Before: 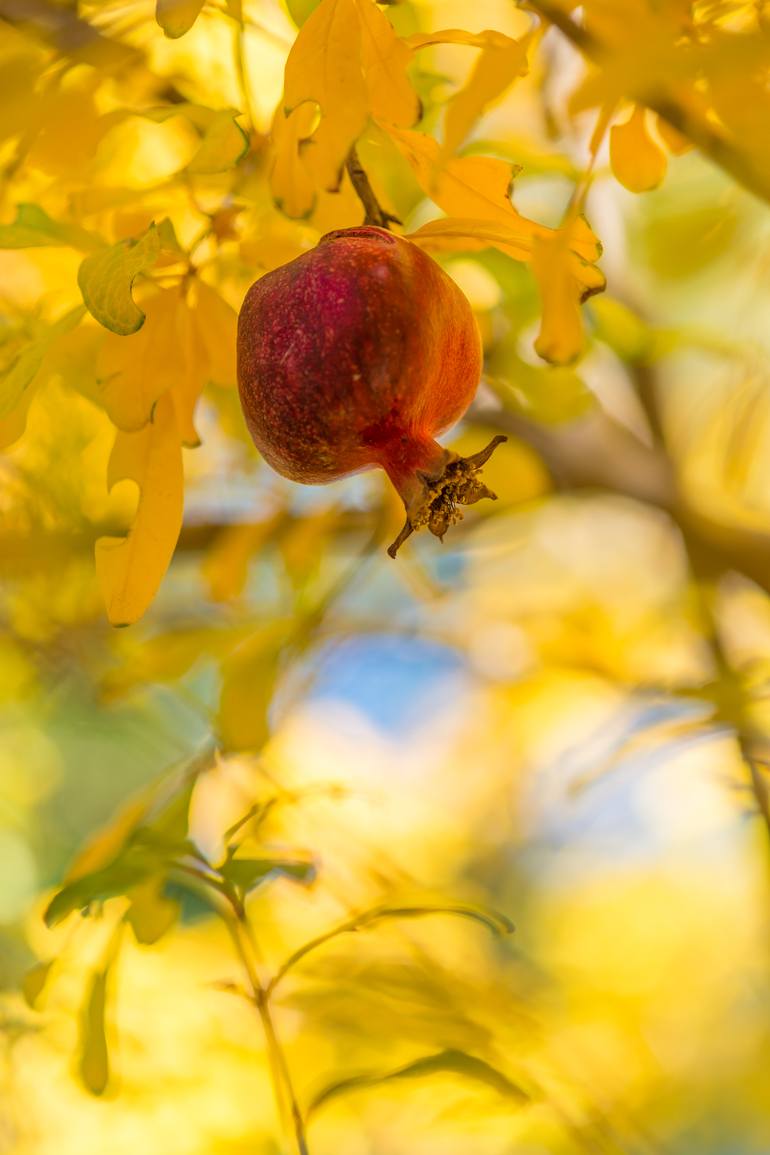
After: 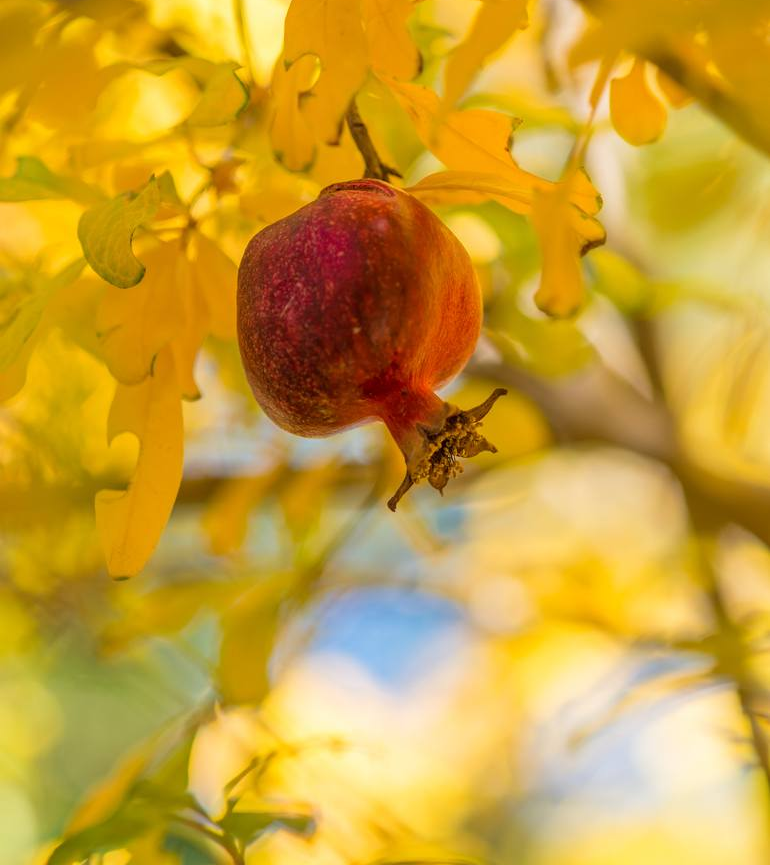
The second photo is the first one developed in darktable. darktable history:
crop: top 4.137%, bottom 20.885%
